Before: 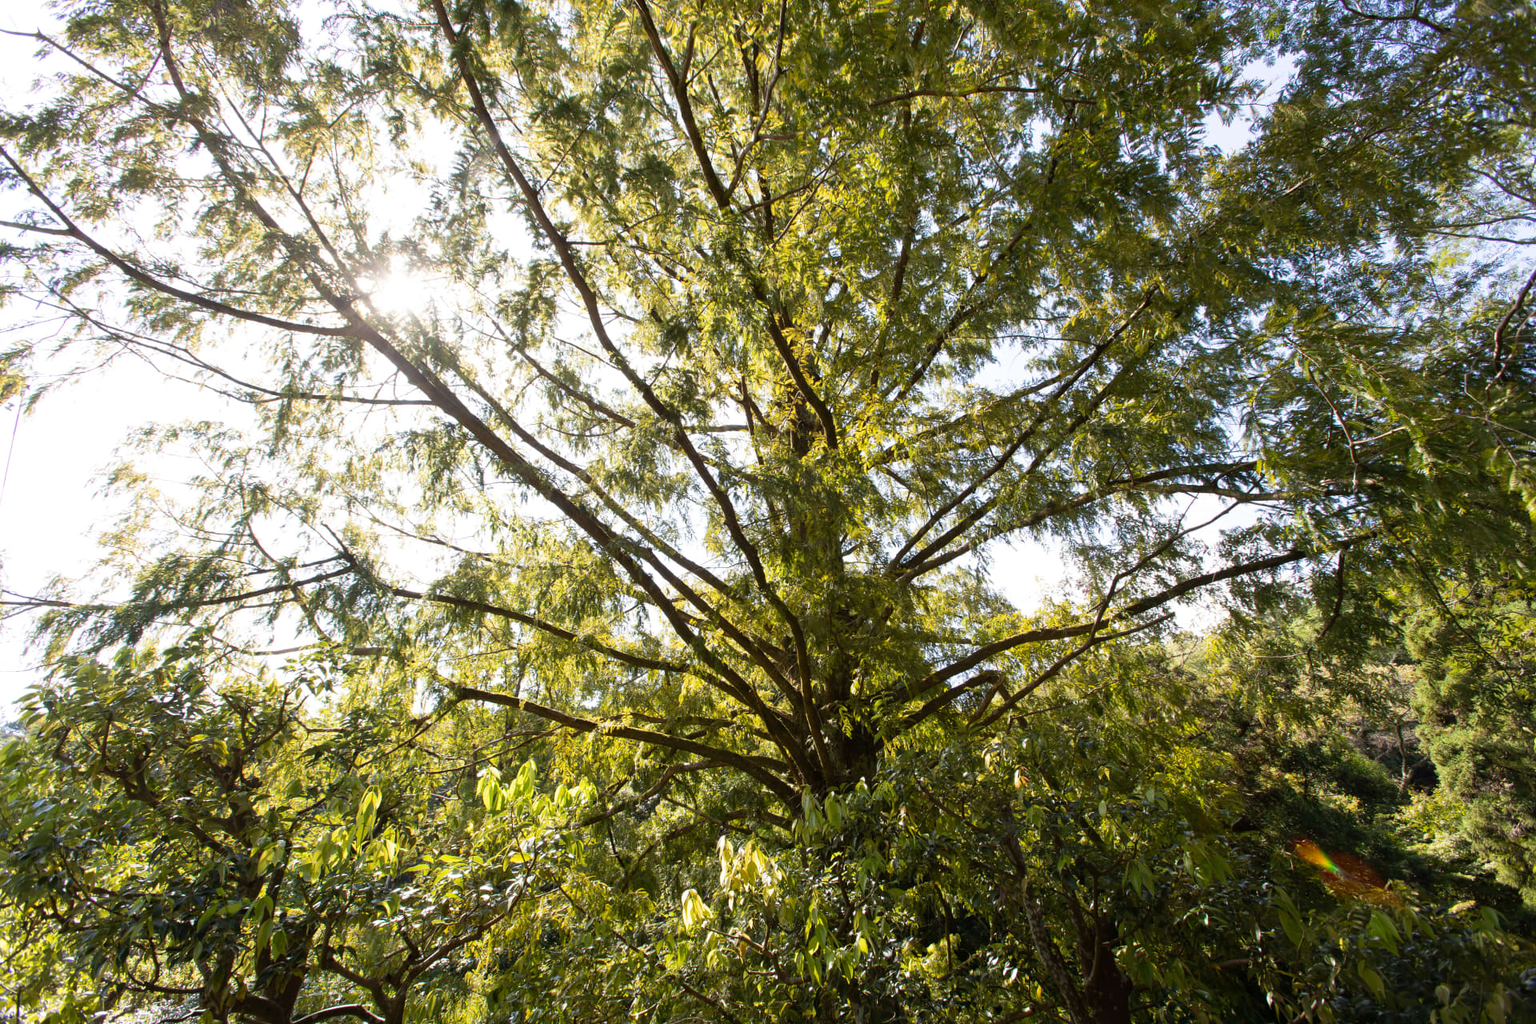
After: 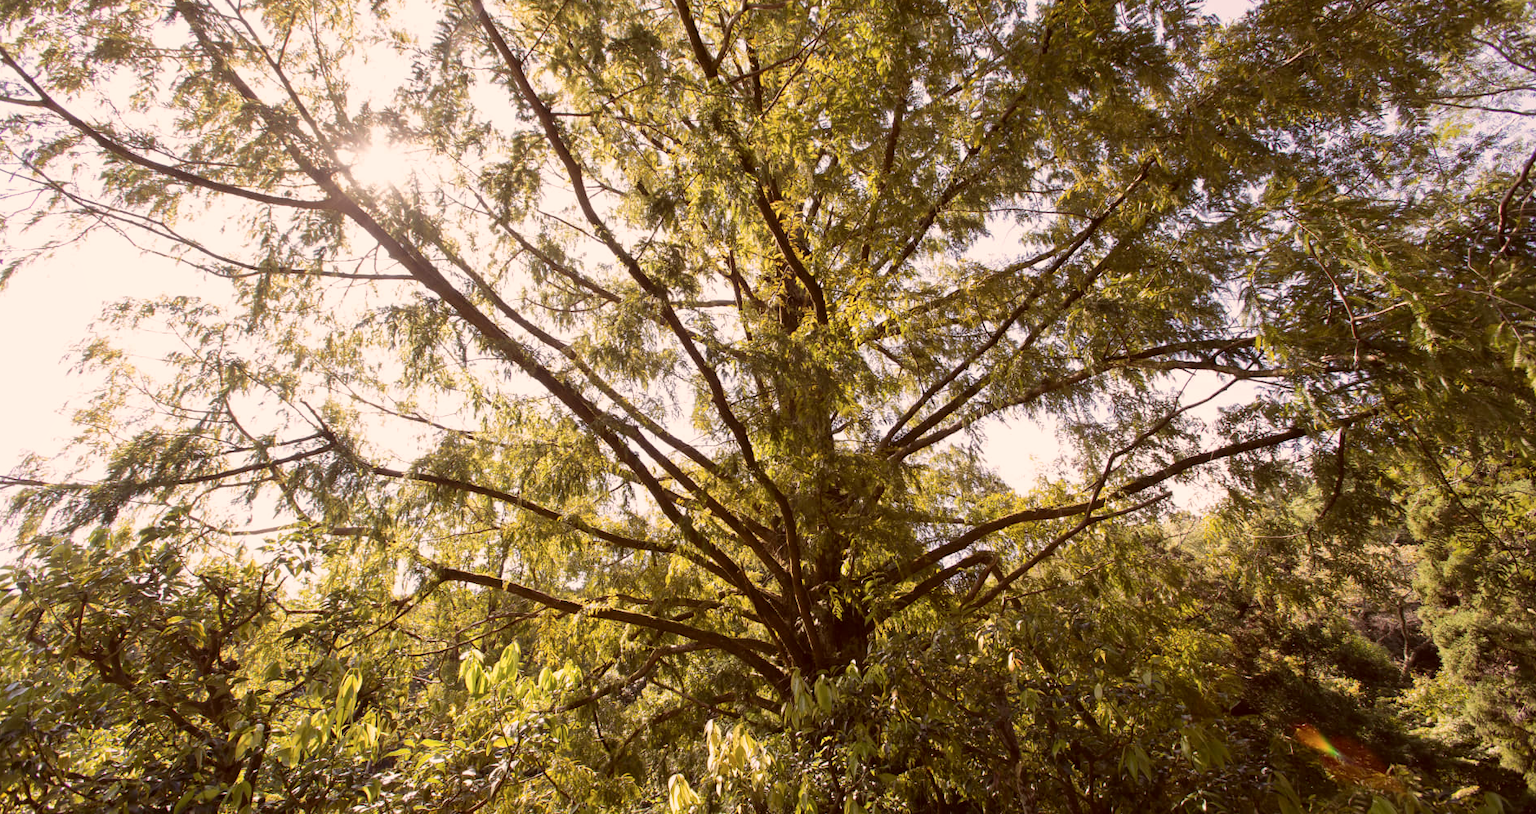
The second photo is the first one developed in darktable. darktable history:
crop and rotate: left 1.814%, top 12.818%, right 0.25%, bottom 9.225%
color correction: highlights a* 10.21, highlights b* 9.79, shadows a* 8.61, shadows b* 7.88, saturation 0.8
white balance: red 1.009, blue 0.985
color balance: mode lift, gamma, gain (sRGB), lift [1, 1.049, 1, 1]
shadows and highlights: shadows -20, white point adjustment -2, highlights -35
